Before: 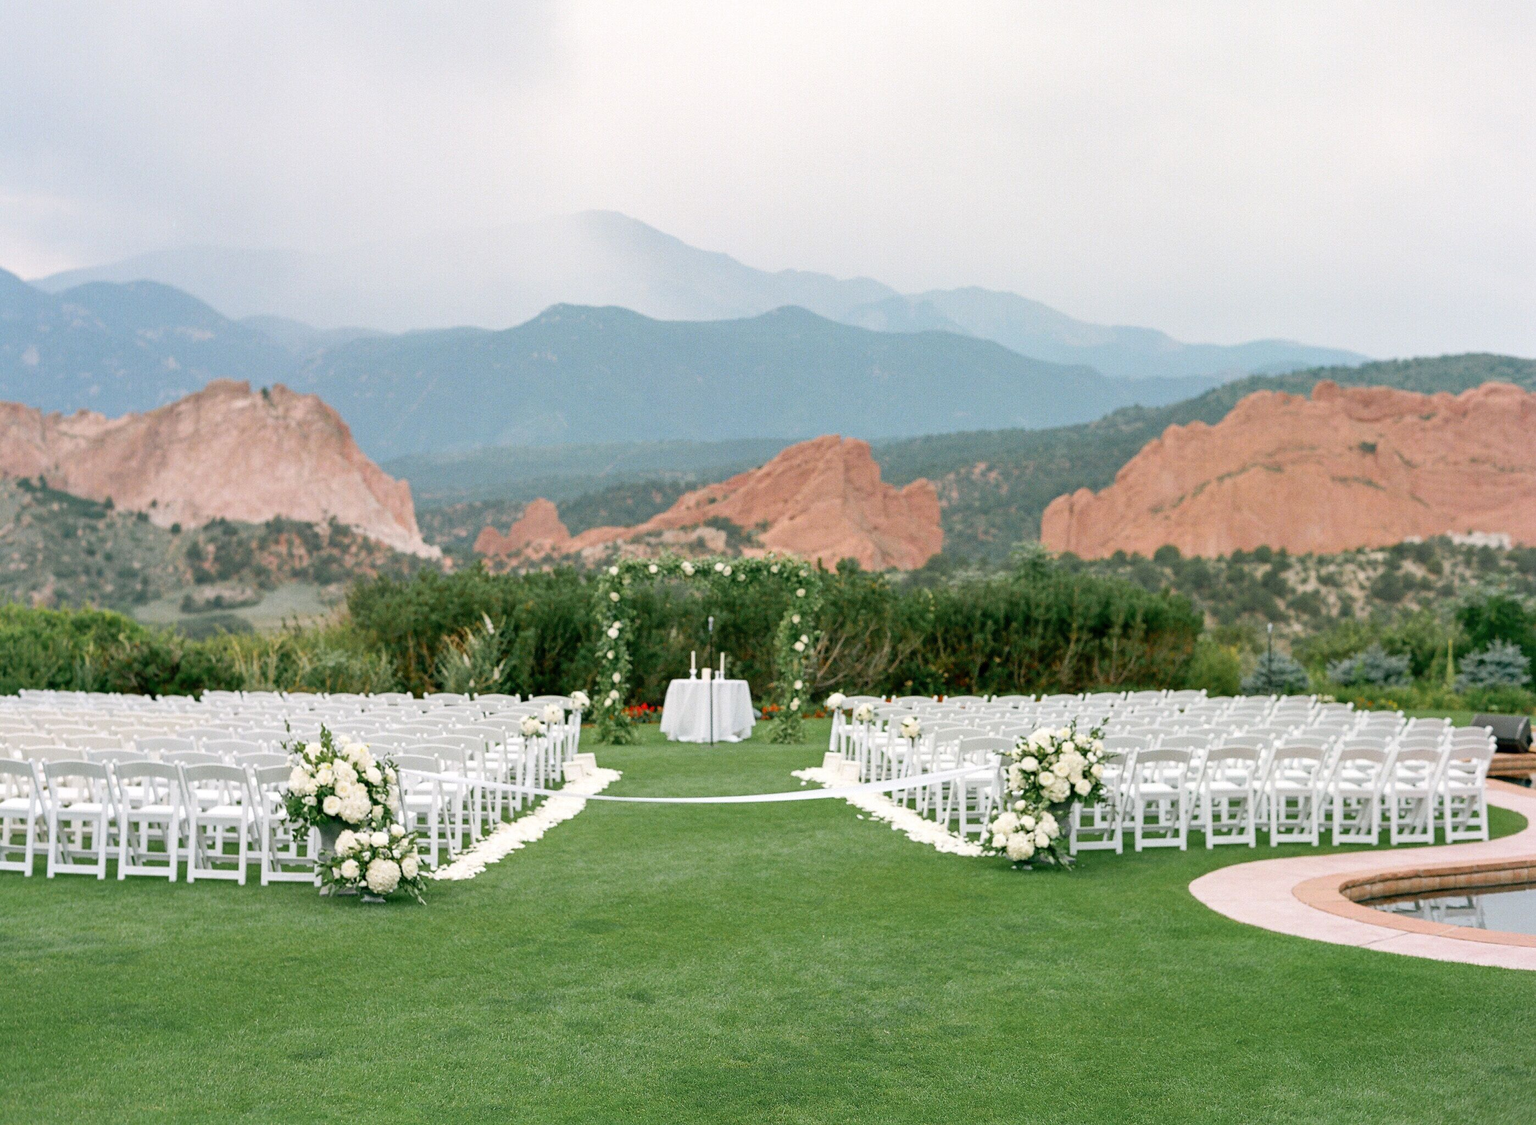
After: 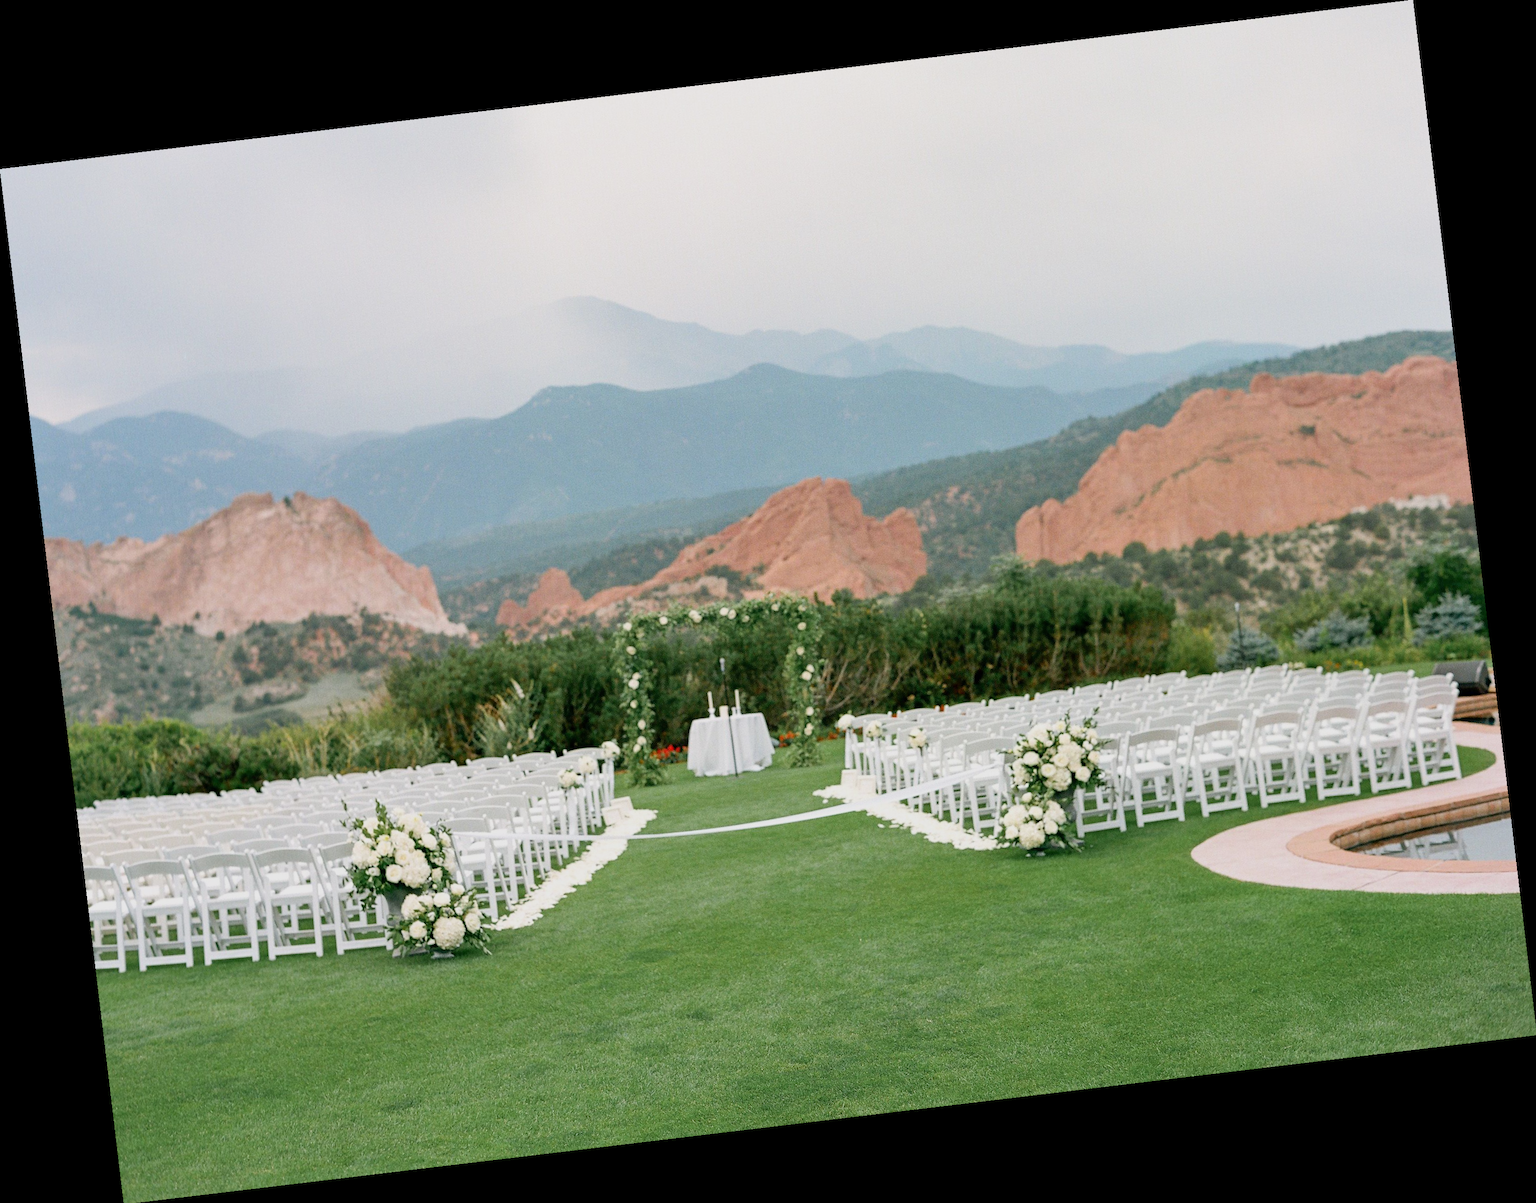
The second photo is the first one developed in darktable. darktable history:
rotate and perspective: rotation -6.83°, automatic cropping off
filmic rgb: black relative exposure -14.19 EV, white relative exposure 3.39 EV, hardness 7.89, preserve chrominance max RGB
